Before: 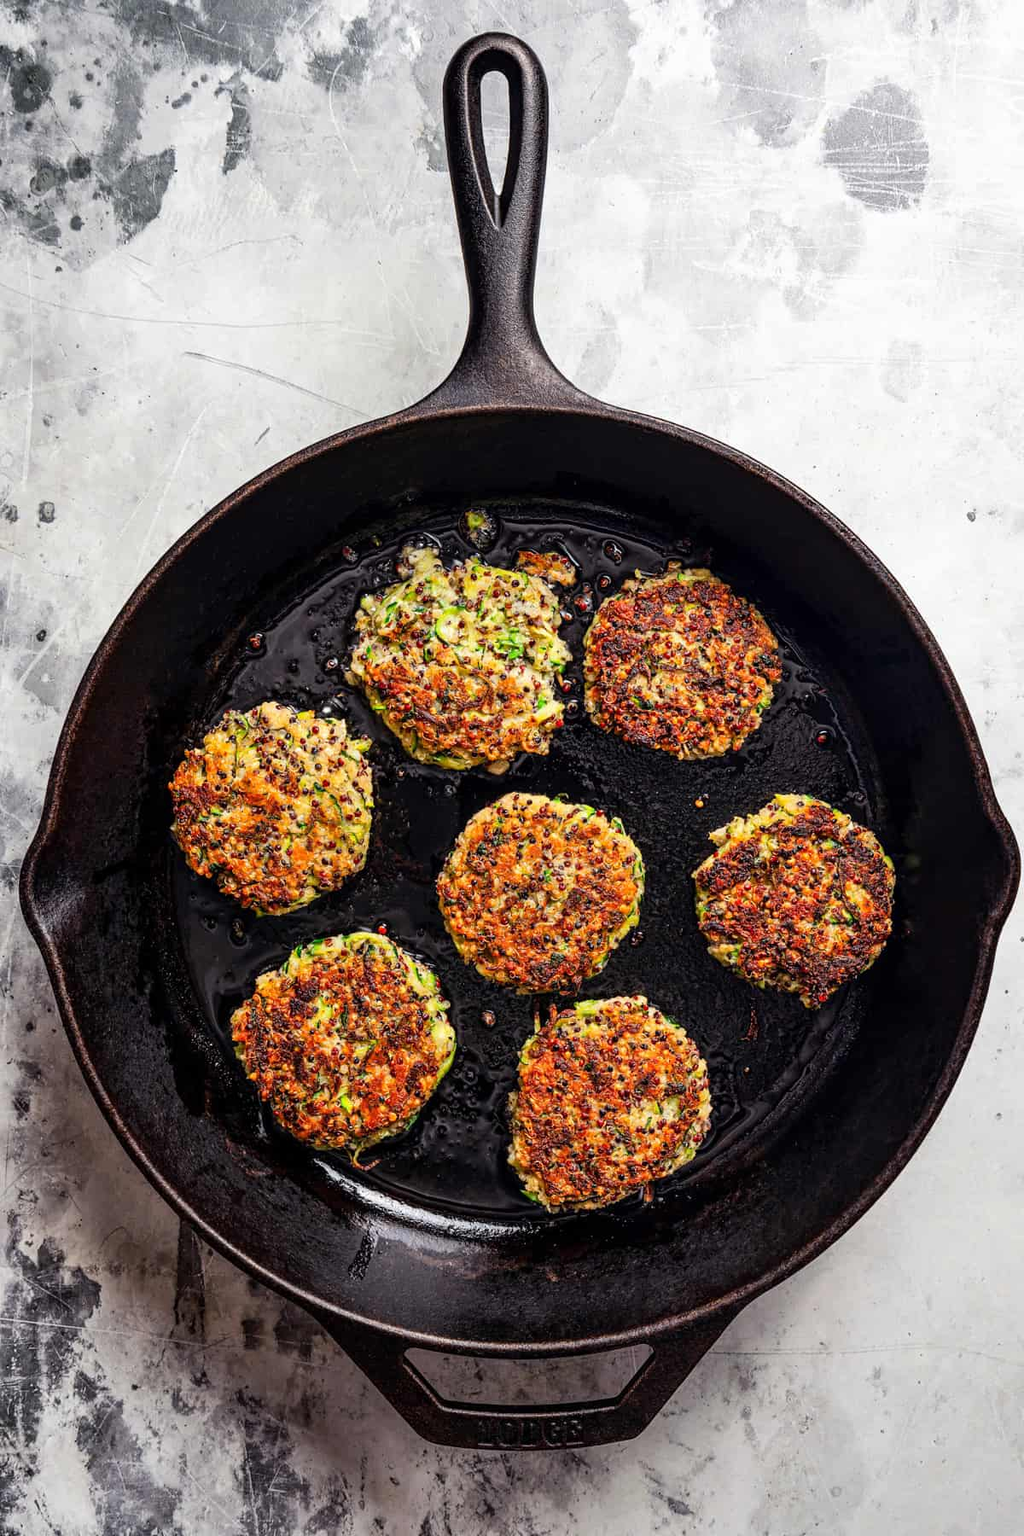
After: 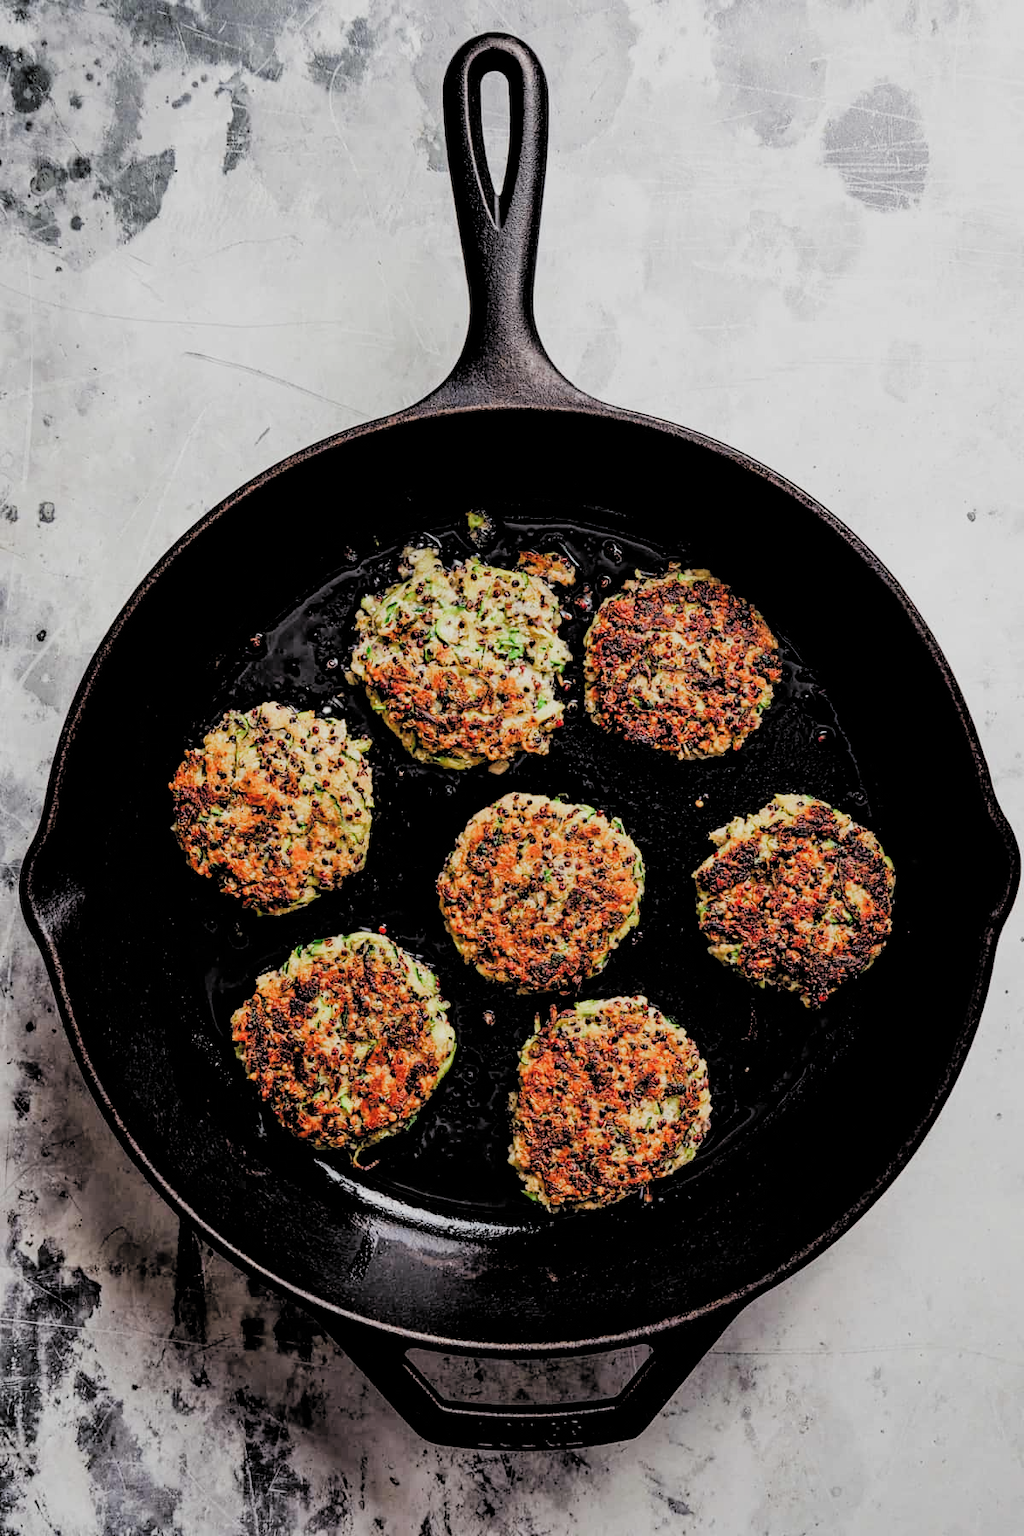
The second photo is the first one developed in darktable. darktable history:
filmic rgb: black relative exposure -3.83 EV, white relative exposure 3.48 EV, hardness 2.59, contrast 1.102, add noise in highlights 0, preserve chrominance luminance Y, color science v3 (2019), use custom middle-gray values true, contrast in highlights soft
